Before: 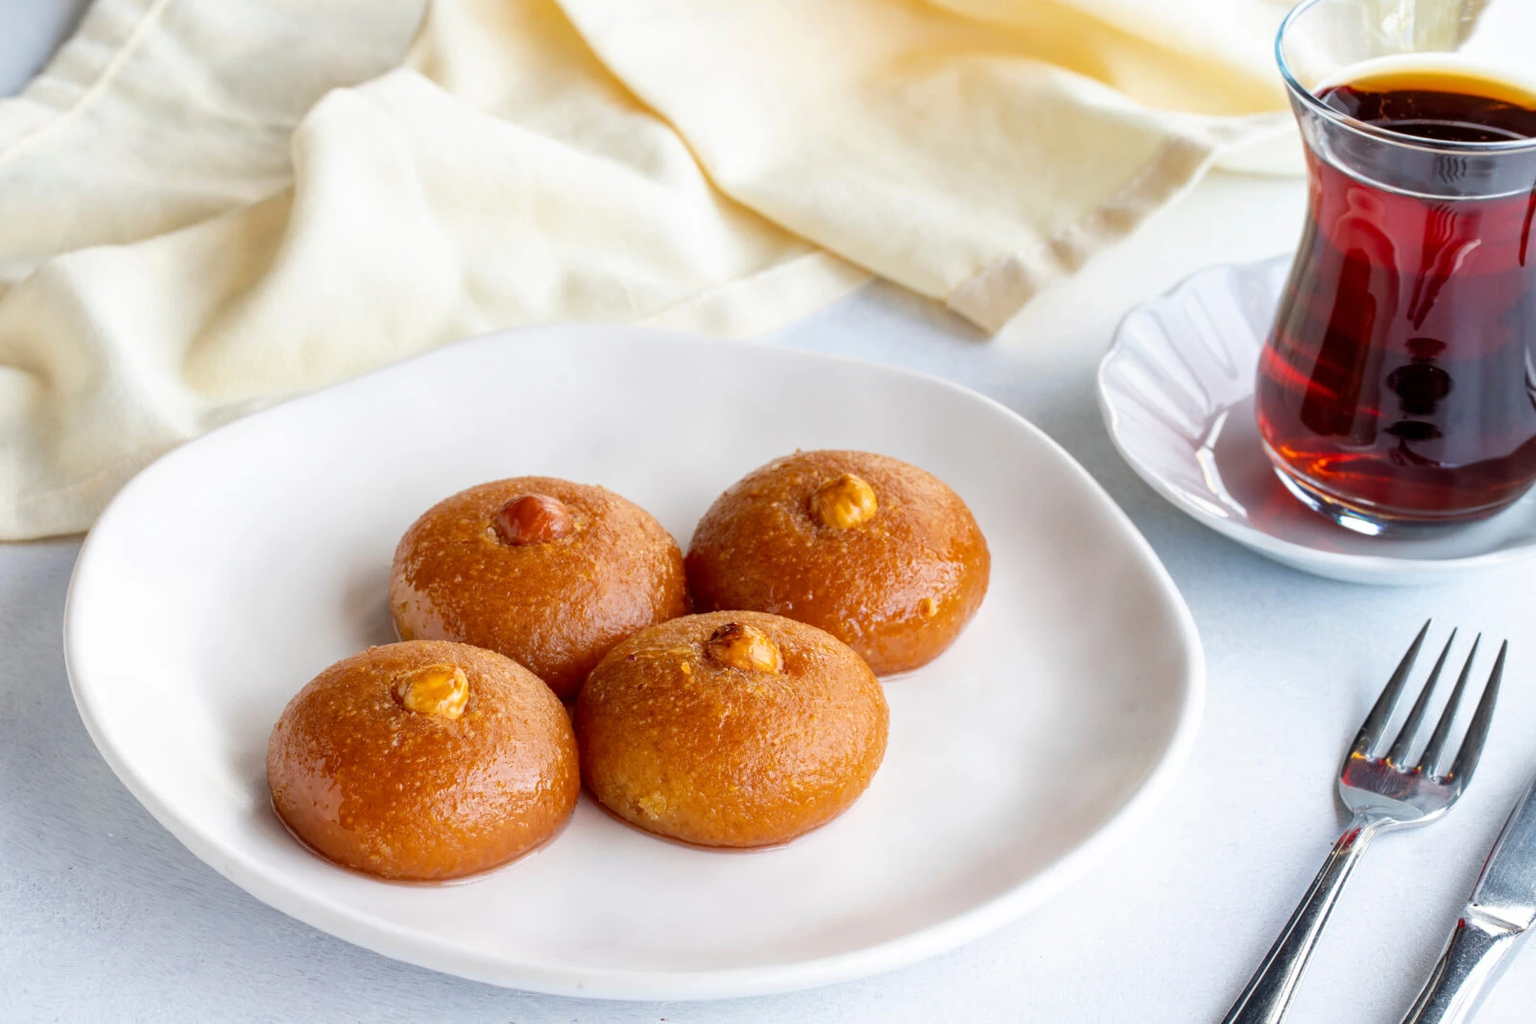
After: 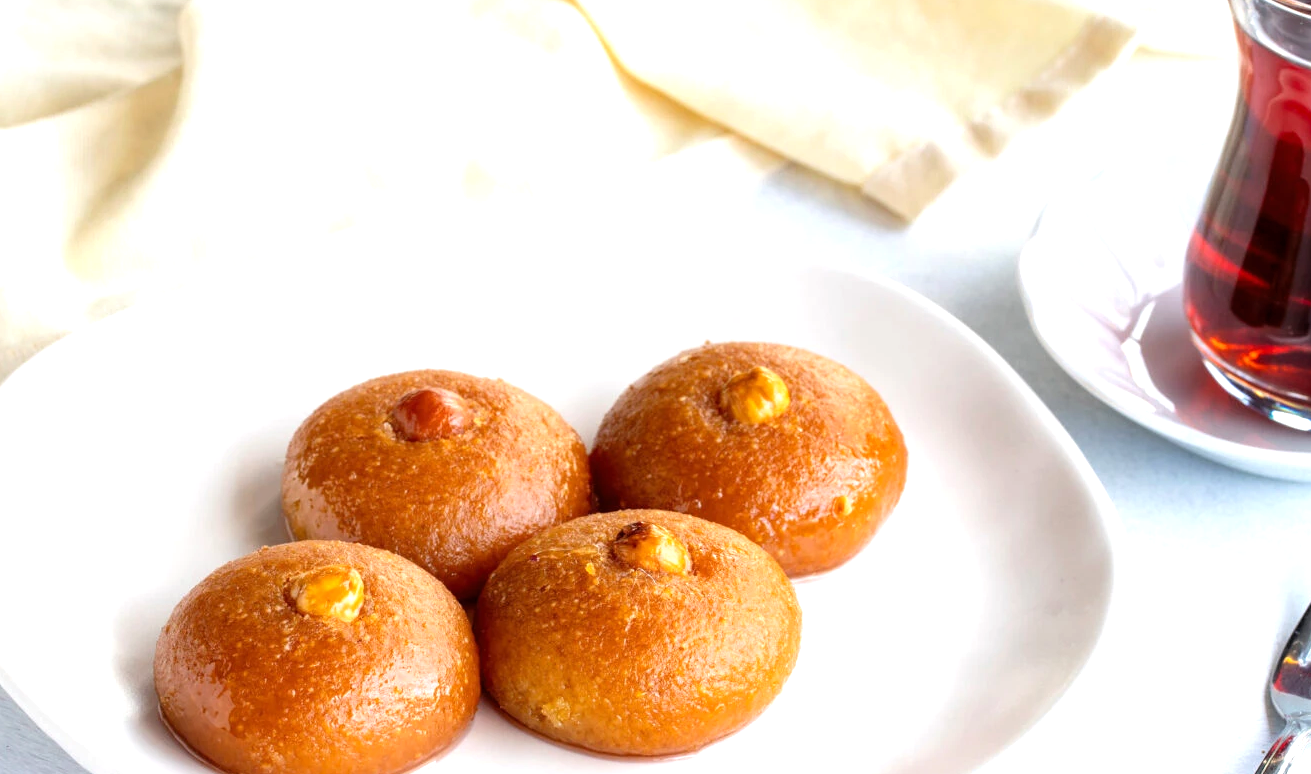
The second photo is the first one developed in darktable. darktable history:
crop: left 7.751%, top 11.96%, right 10.308%, bottom 15.446%
tone equalizer: -8 EV -0.442 EV, -7 EV -0.427 EV, -6 EV -0.299 EV, -5 EV -0.189 EV, -3 EV 0.199 EV, -2 EV 0.363 EV, -1 EV 0.37 EV, +0 EV 0.44 EV
levels: black 0.063%, levels [0.016, 0.484, 0.953]
